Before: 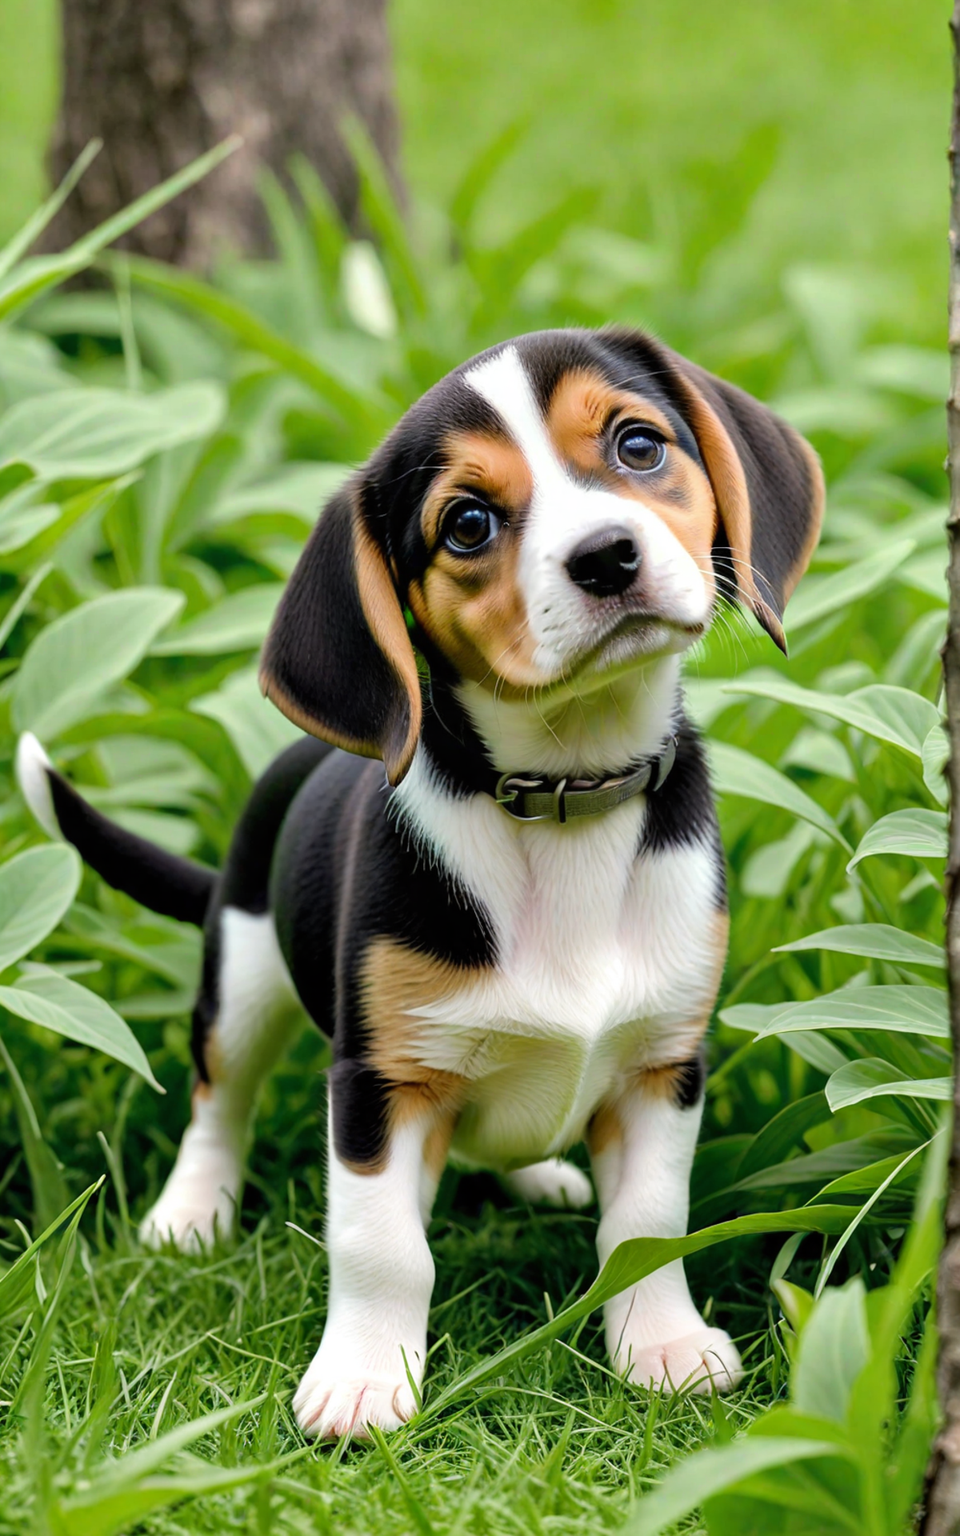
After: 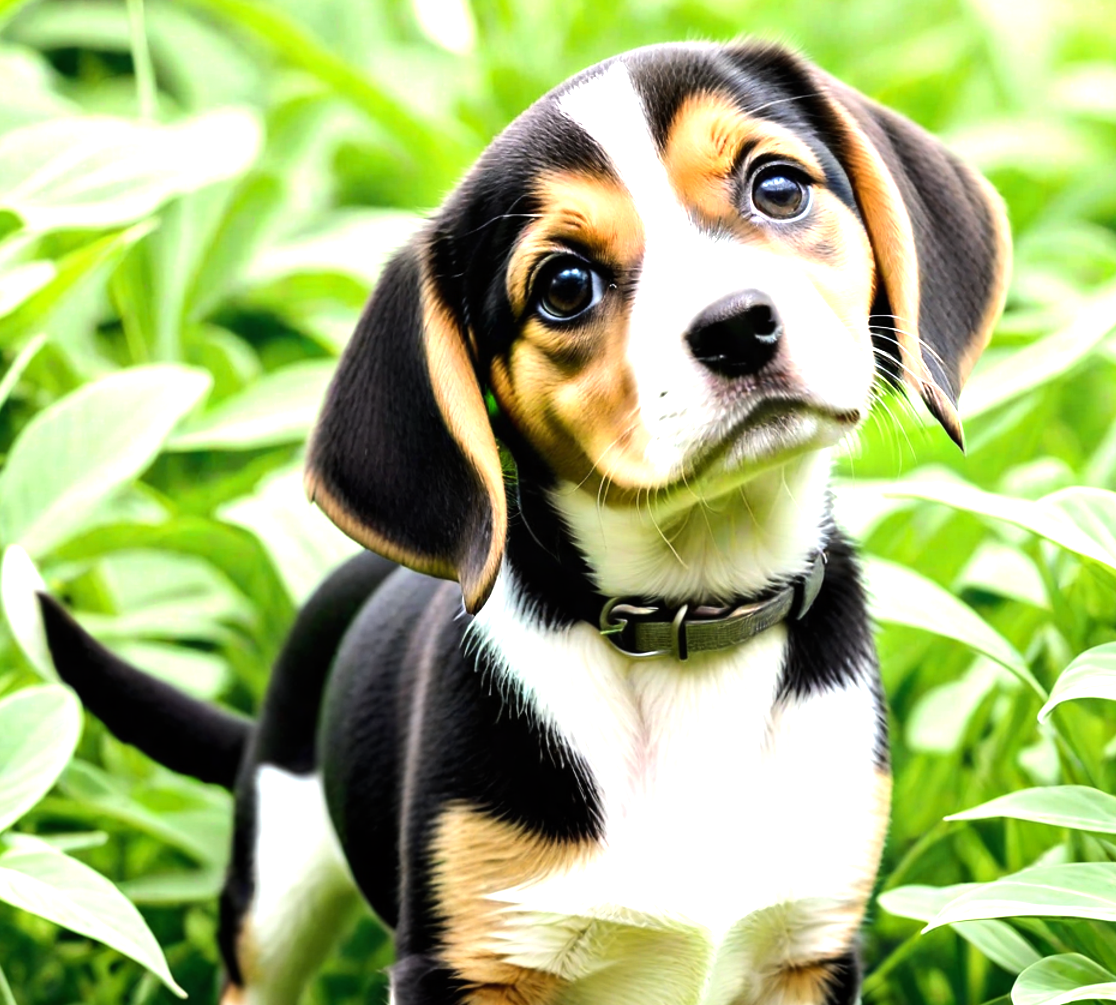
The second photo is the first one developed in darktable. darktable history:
tone equalizer: -8 EV -0.75 EV, -7 EV -0.7 EV, -6 EV -0.6 EV, -5 EV -0.4 EV, -3 EV 0.4 EV, -2 EV 0.6 EV, -1 EV 0.7 EV, +0 EV 0.75 EV, edges refinement/feathering 500, mask exposure compensation -1.57 EV, preserve details no
exposure: exposure 0.6 EV, compensate highlight preservation false
crop: left 1.744%, top 19.225%, right 5.069%, bottom 28.357%
